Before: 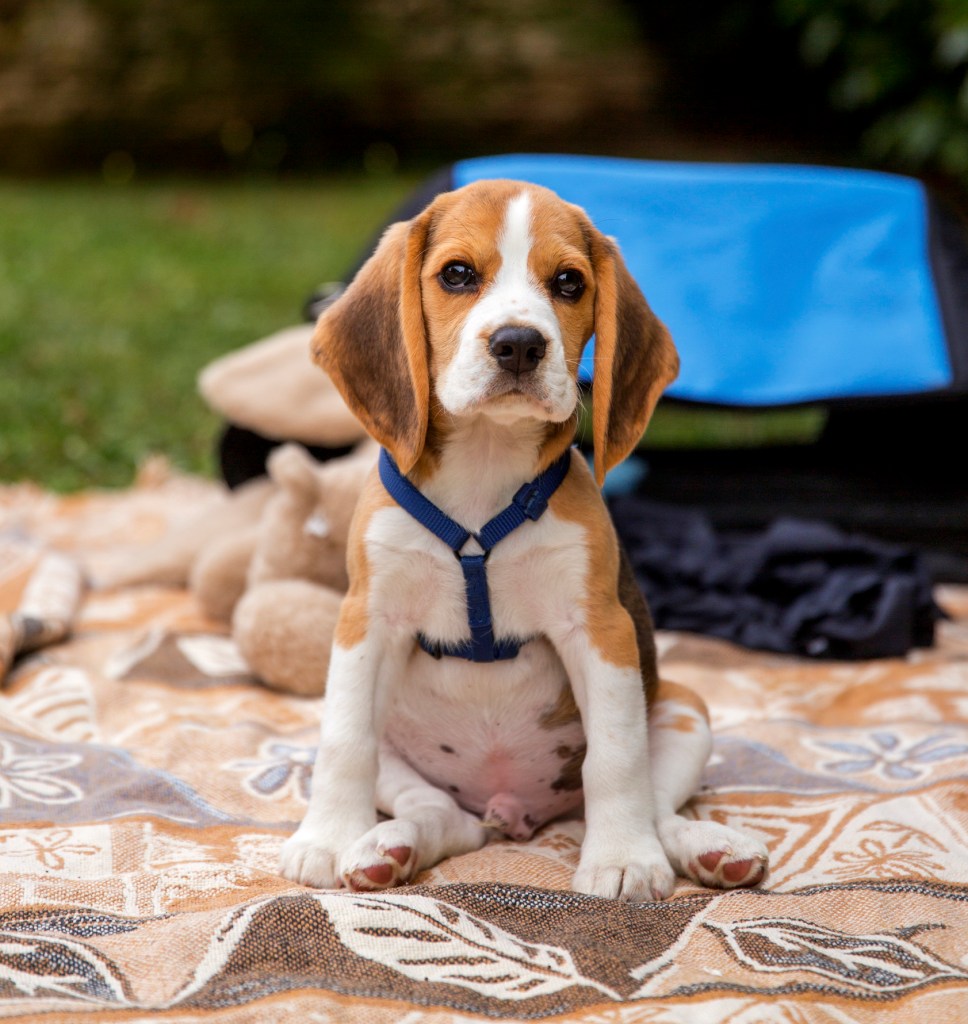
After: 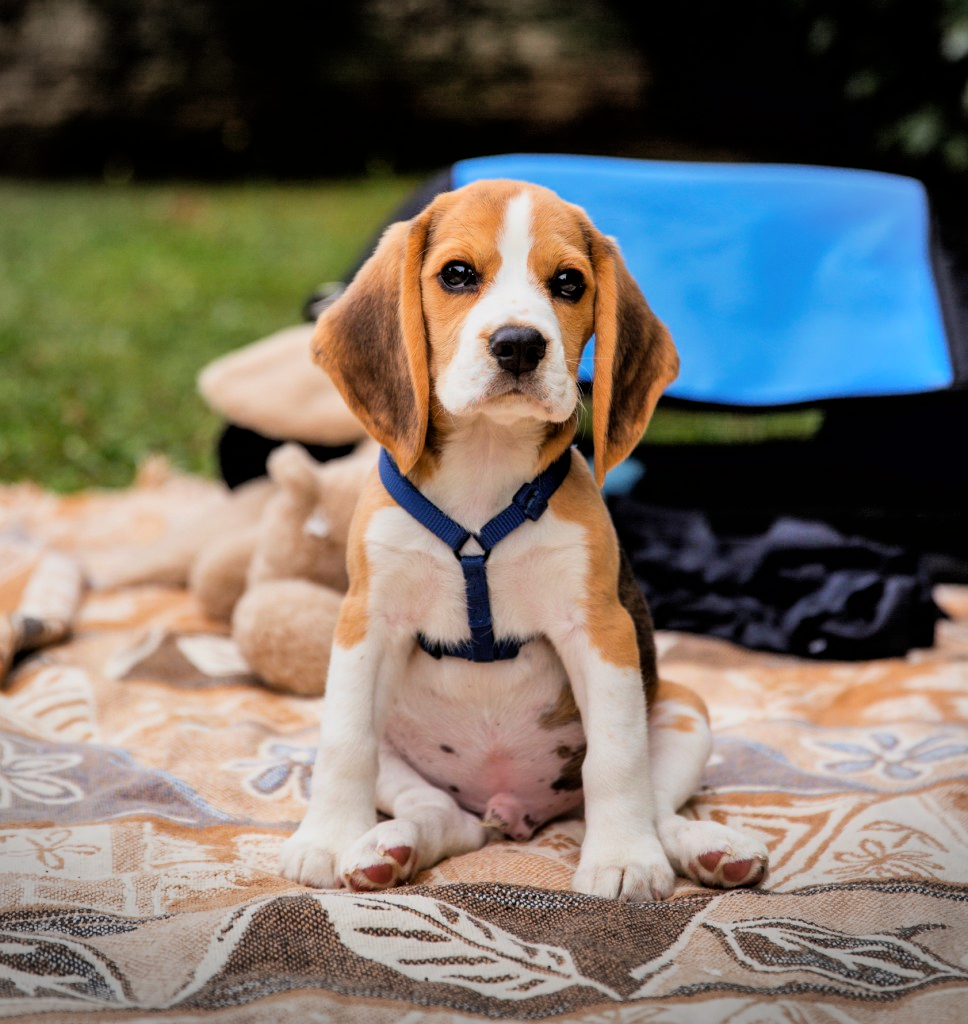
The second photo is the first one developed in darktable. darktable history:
vignetting: fall-off start 100.39%, width/height ratio 1.309
shadows and highlights: soften with gaussian
exposure: exposure 0.298 EV, compensate highlight preservation false
filmic rgb: black relative exposure -7.78 EV, white relative exposure 4.39 EV, hardness 3.76, latitude 50.01%, contrast 1.101, color science v6 (2022)
